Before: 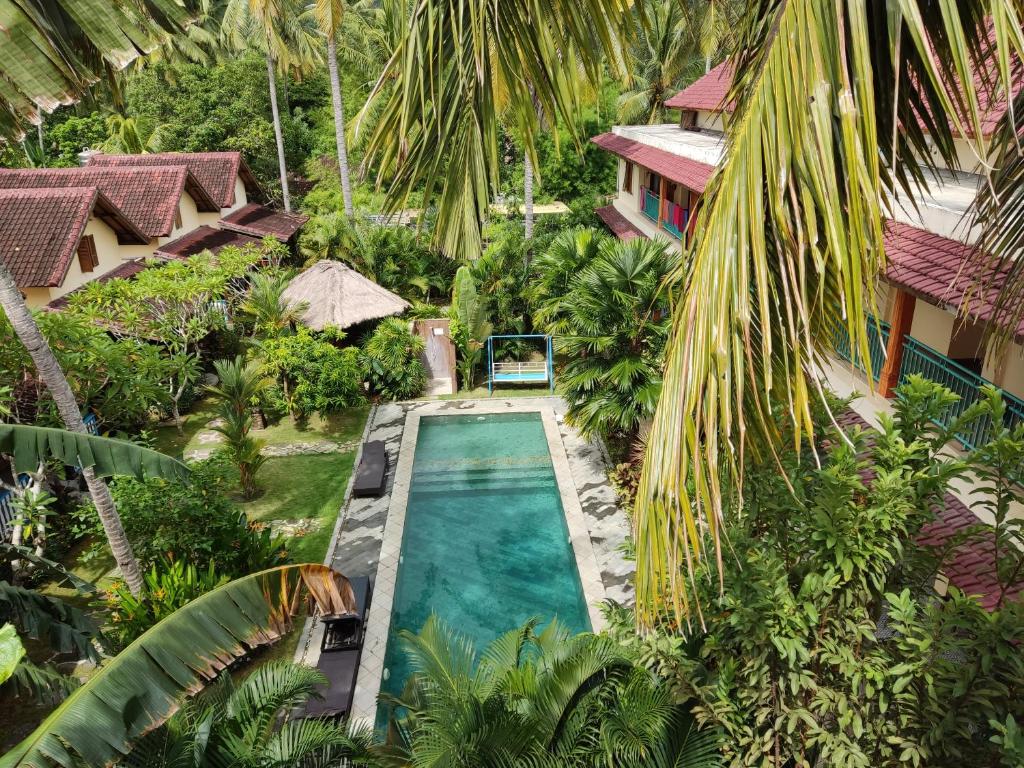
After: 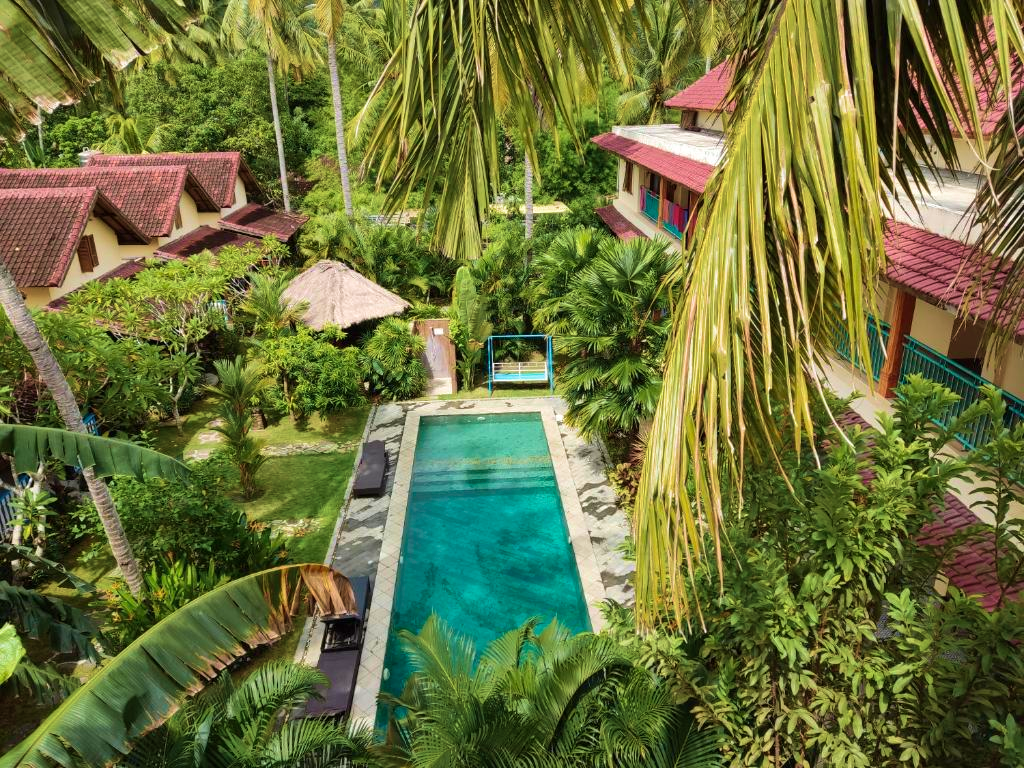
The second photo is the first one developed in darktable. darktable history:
velvia: strength 56.65%
